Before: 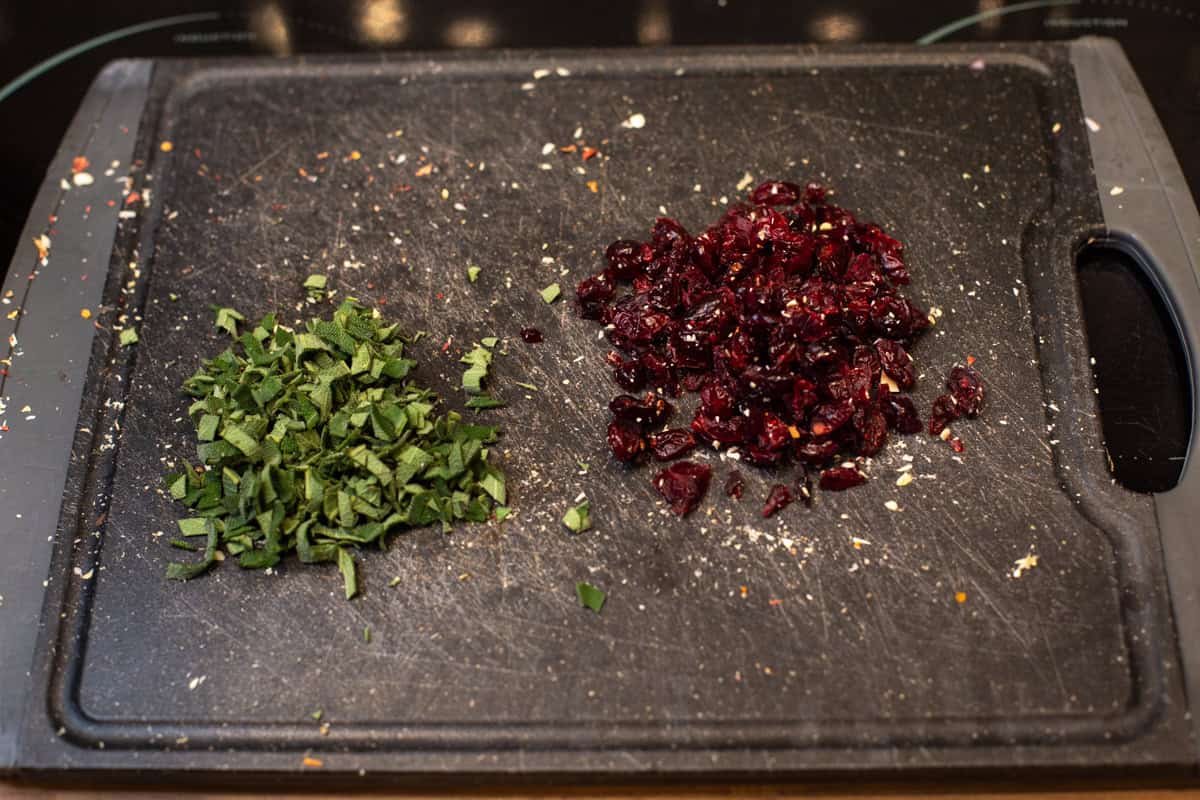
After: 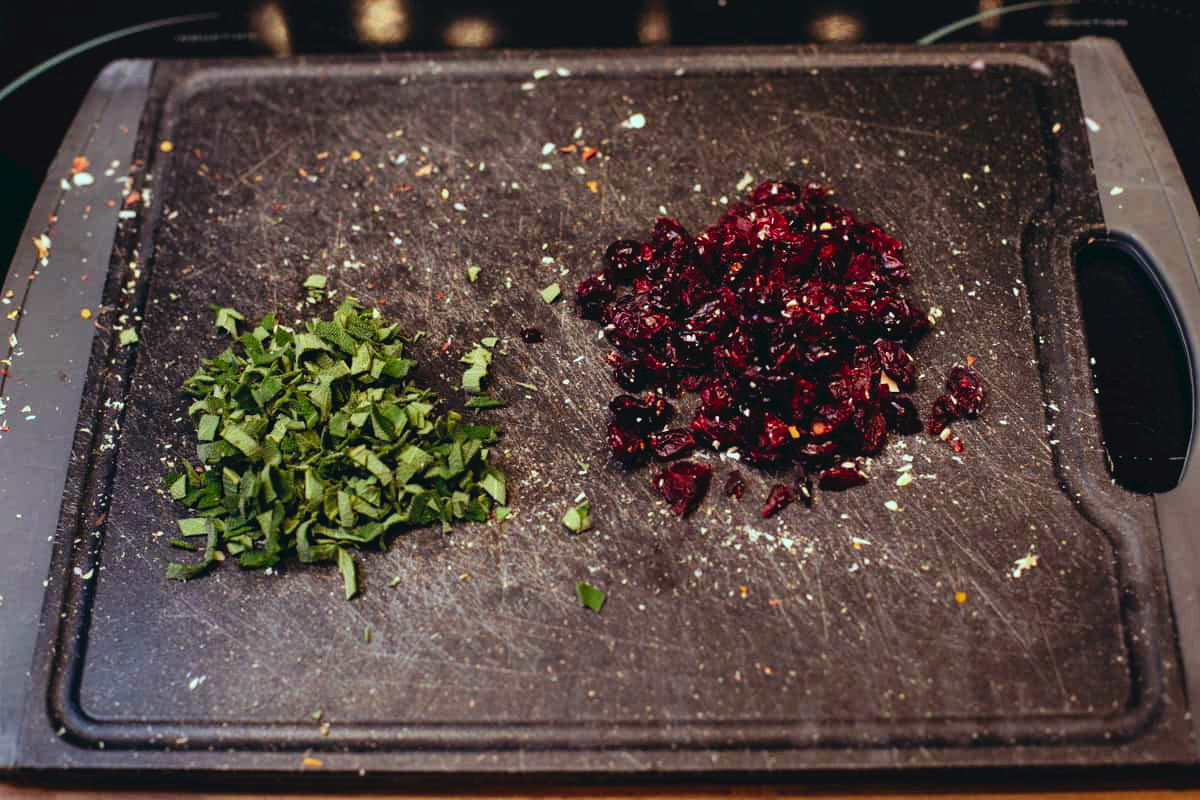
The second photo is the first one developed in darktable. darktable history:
tone curve: curves: ch0 [(0, 0) (0.003, 0.048) (0.011, 0.048) (0.025, 0.048) (0.044, 0.049) (0.069, 0.048) (0.1, 0.052) (0.136, 0.071) (0.177, 0.109) (0.224, 0.157) (0.277, 0.233) (0.335, 0.32) (0.399, 0.404) (0.468, 0.496) (0.543, 0.582) (0.623, 0.653) (0.709, 0.738) (0.801, 0.811) (0.898, 0.895) (1, 1)], preserve colors none
white balance: red 1, blue 1
color balance: lift [1.003, 0.993, 1.001, 1.007], gamma [1.018, 1.072, 0.959, 0.928], gain [0.974, 0.873, 1.031, 1.127]
